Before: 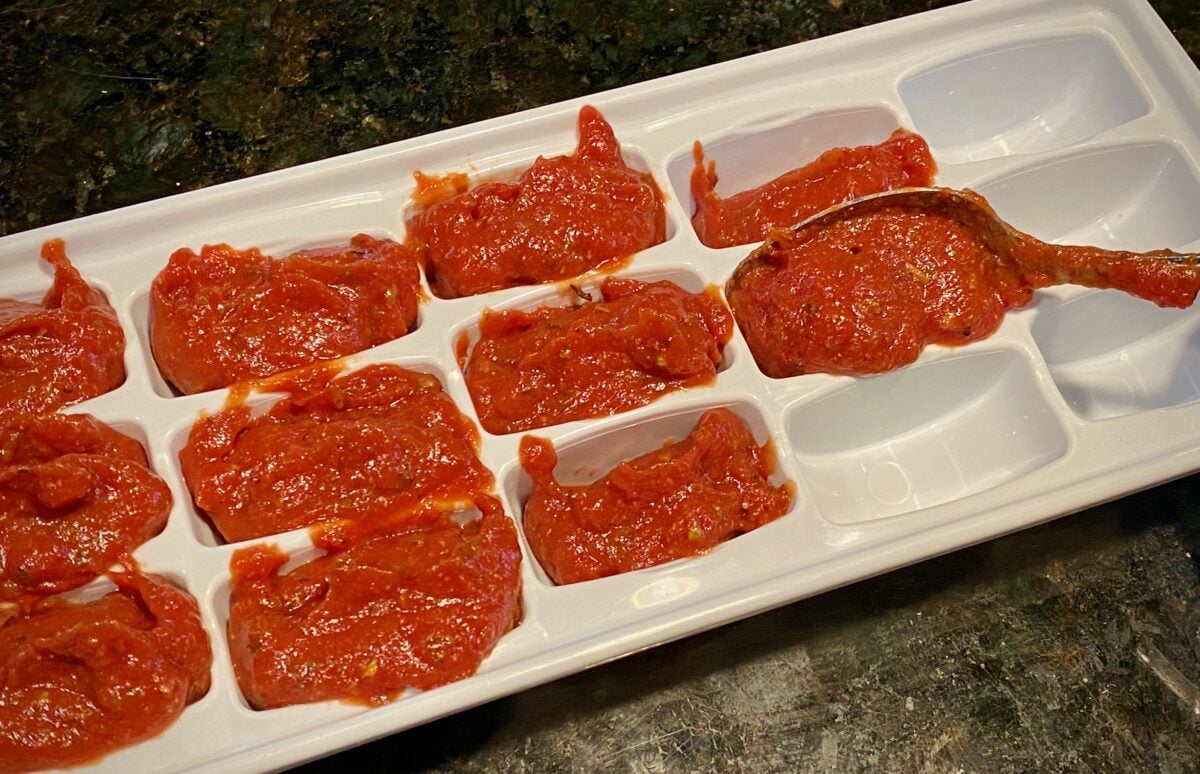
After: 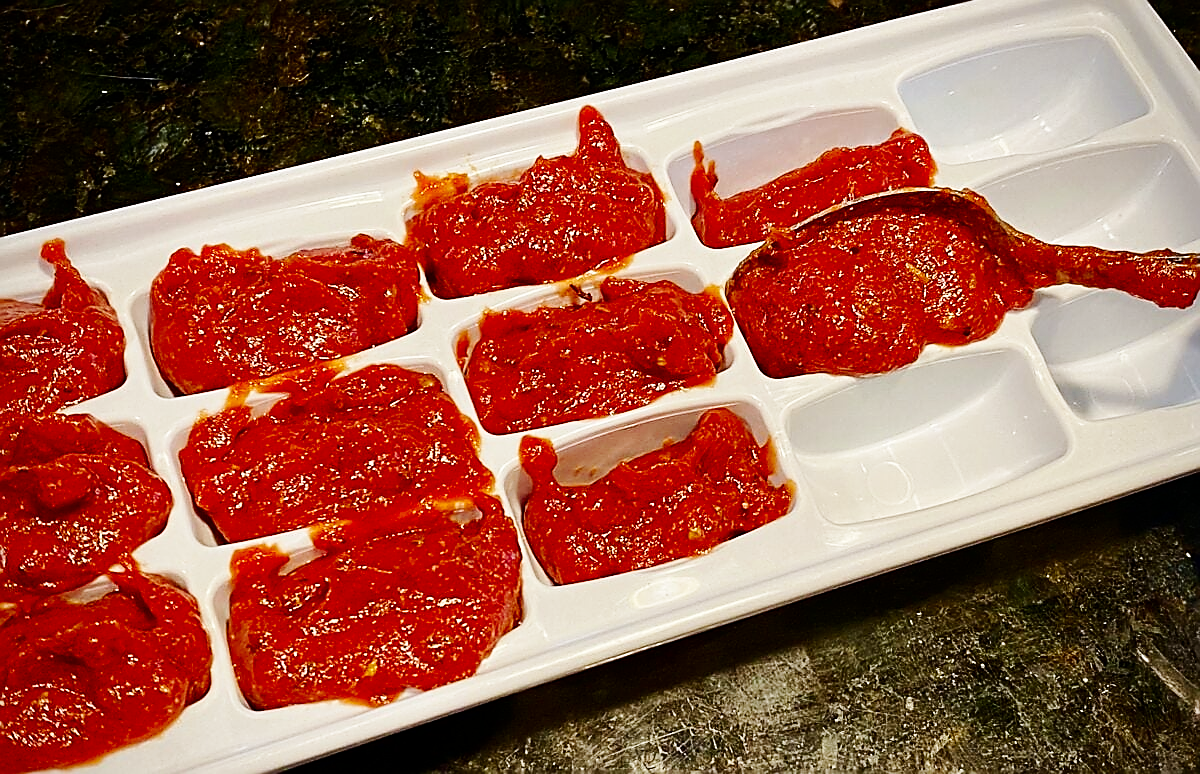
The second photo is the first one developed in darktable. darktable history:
sharpen: radius 1.4, amount 1.25, threshold 0.7
contrast brightness saturation: contrast 0.07, brightness -0.13, saturation 0.06
base curve: curves: ch0 [(0, 0) (0.032, 0.025) (0.121, 0.166) (0.206, 0.329) (0.605, 0.79) (1, 1)], preserve colors none
white balance: red 0.988, blue 1.017
tone equalizer: on, module defaults
